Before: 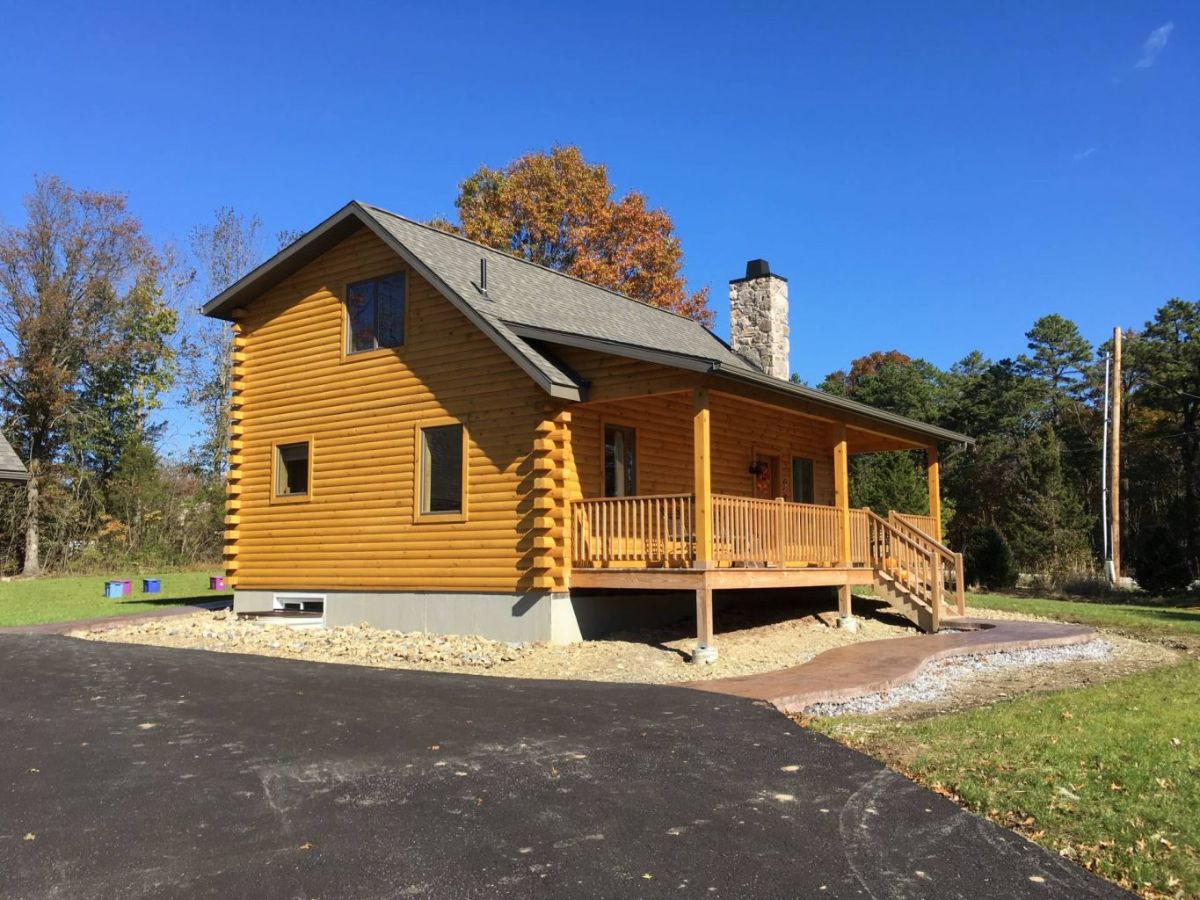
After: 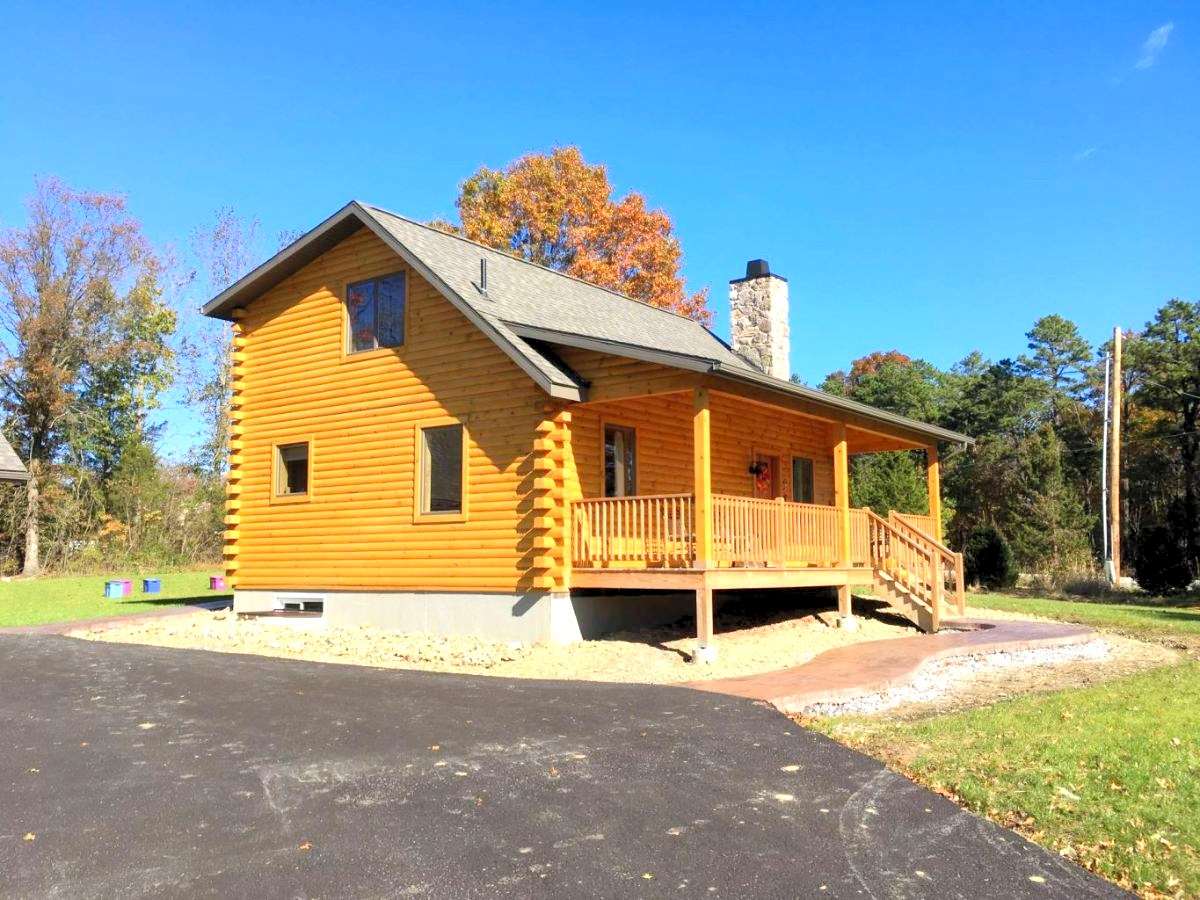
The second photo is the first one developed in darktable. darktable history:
contrast equalizer: y [[0.502, 0.505, 0.512, 0.529, 0.564, 0.588], [0.5 ×6], [0.502, 0.505, 0.512, 0.529, 0.564, 0.588], [0, 0.001, 0.001, 0.004, 0.008, 0.011], [0, 0.001, 0.001, 0.004, 0.008, 0.011]], mix -0.3
levels: levels [0.036, 0.364, 0.827]
